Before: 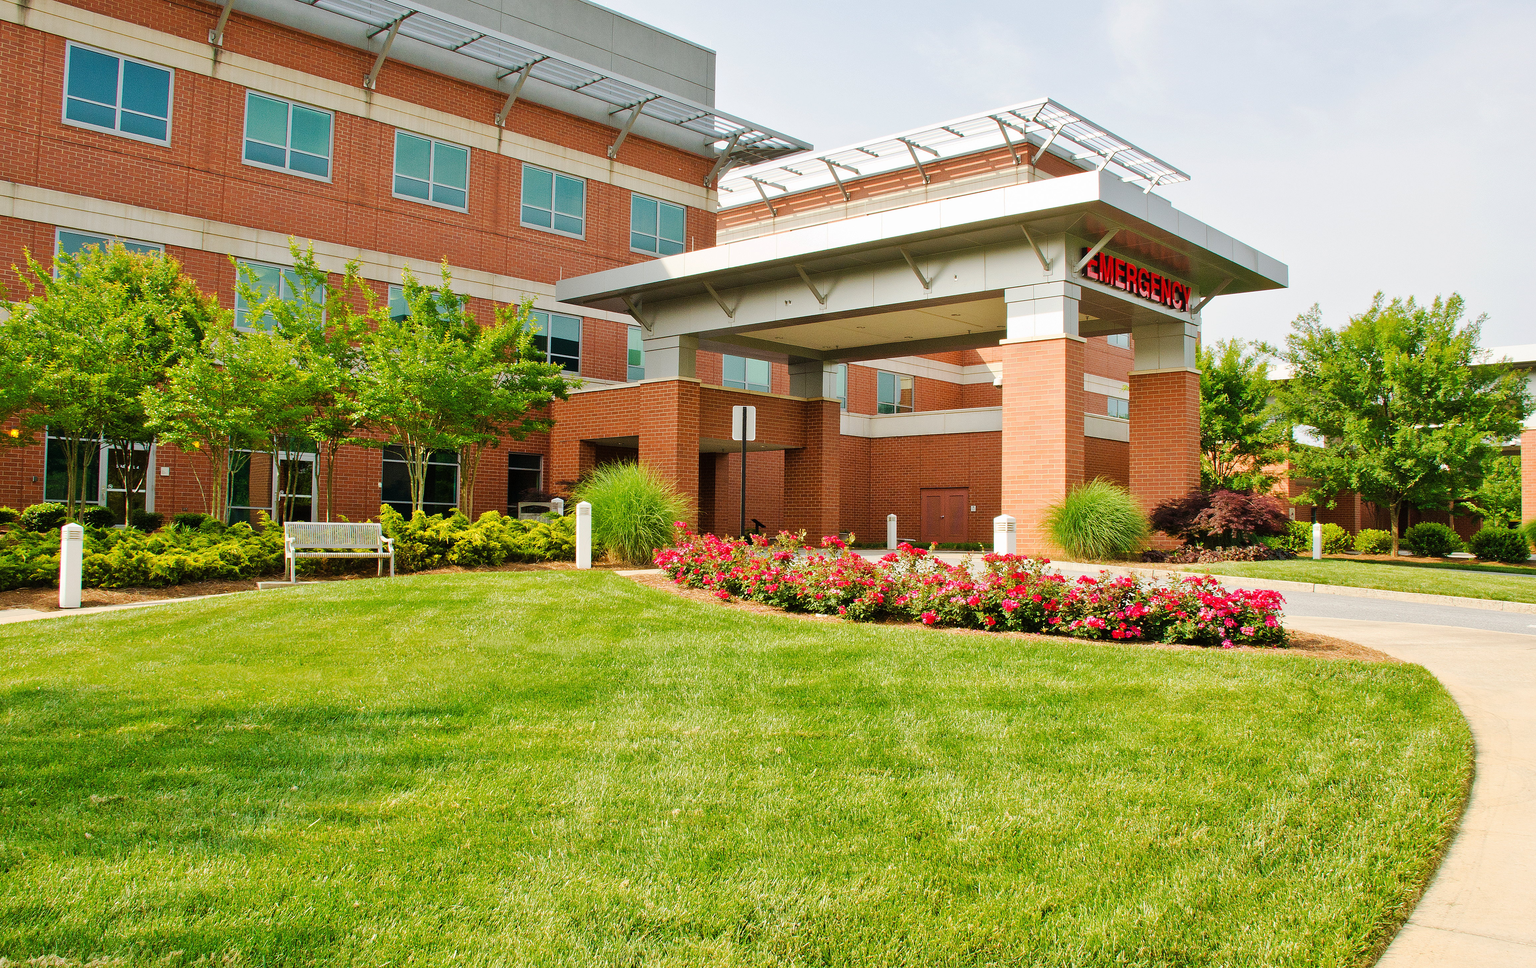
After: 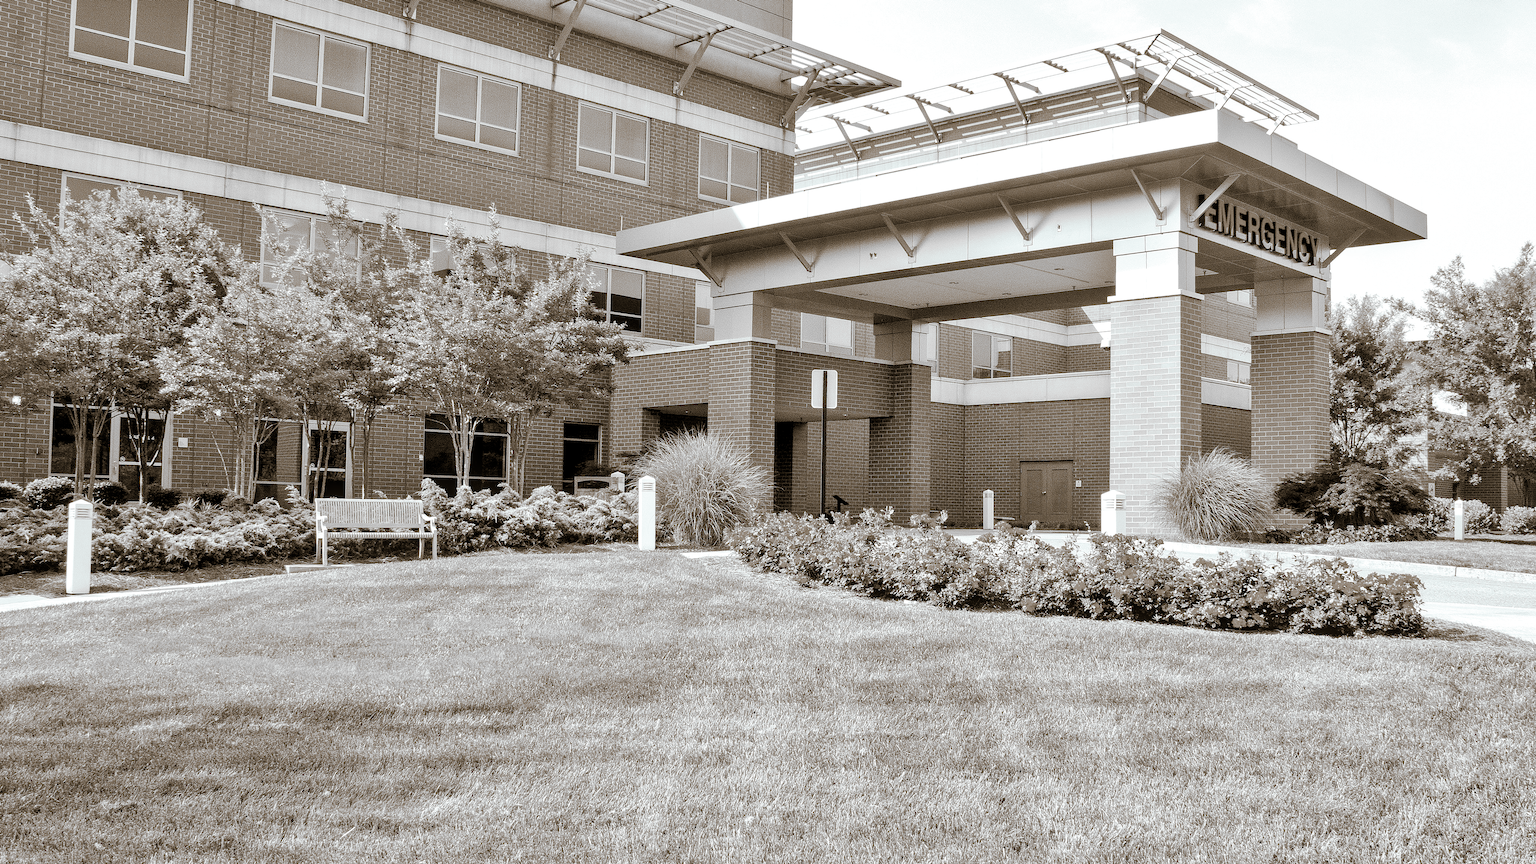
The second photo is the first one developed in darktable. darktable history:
shadows and highlights: shadows 32, highlights -32, soften with gaussian
monochrome: on, module defaults
exposure: black level correction 0.005, exposure 0.286 EV, compensate highlight preservation false
local contrast: on, module defaults
split-toning: shadows › hue 37.98°, highlights › hue 185.58°, balance -55.261
contrast brightness saturation: contrast 0.1, brightness 0.03, saturation 0.09
crop: top 7.49%, right 9.717%, bottom 11.943%
